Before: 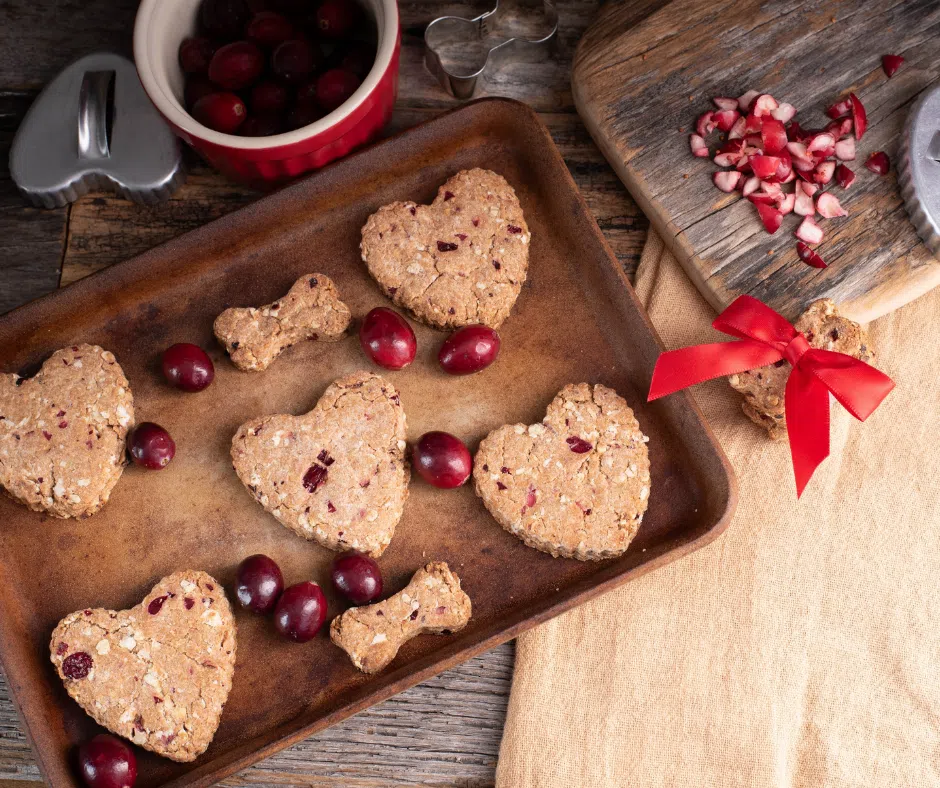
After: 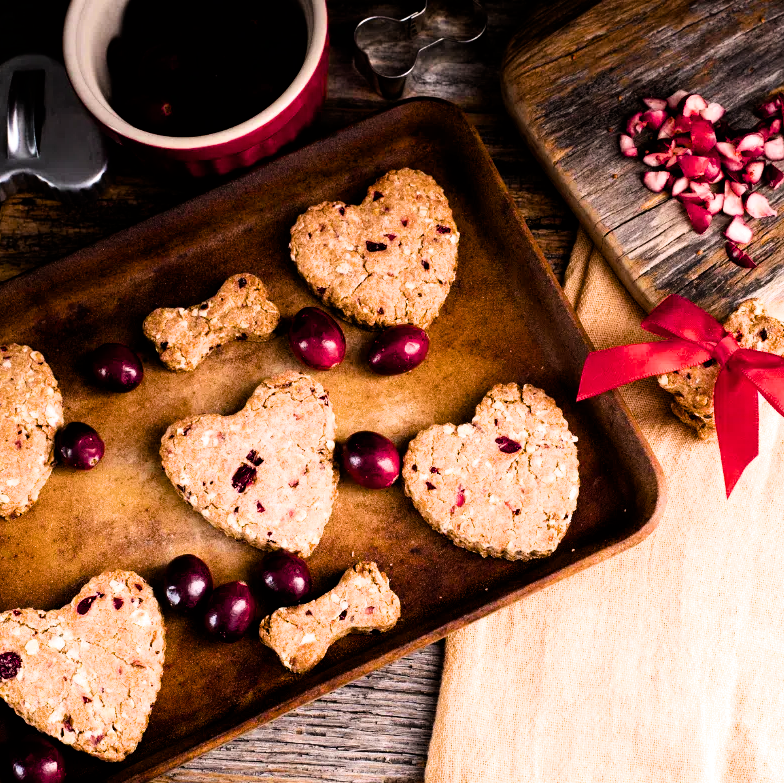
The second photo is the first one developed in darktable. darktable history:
crop: left 7.598%, right 7.873%
filmic rgb: black relative exposure -5.42 EV, white relative exposure 2.85 EV, dynamic range scaling -37.73%, hardness 4, contrast 1.605, highlights saturation mix -0.93%
color balance rgb: linear chroma grading › global chroma 9%, perceptual saturation grading › global saturation 36%, perceptual saturation grading › shadows 35%, perceptual brilliance grading › global brilliance 15%, perceptual brilliance grading › shadows -35%, global vibrance 15%
